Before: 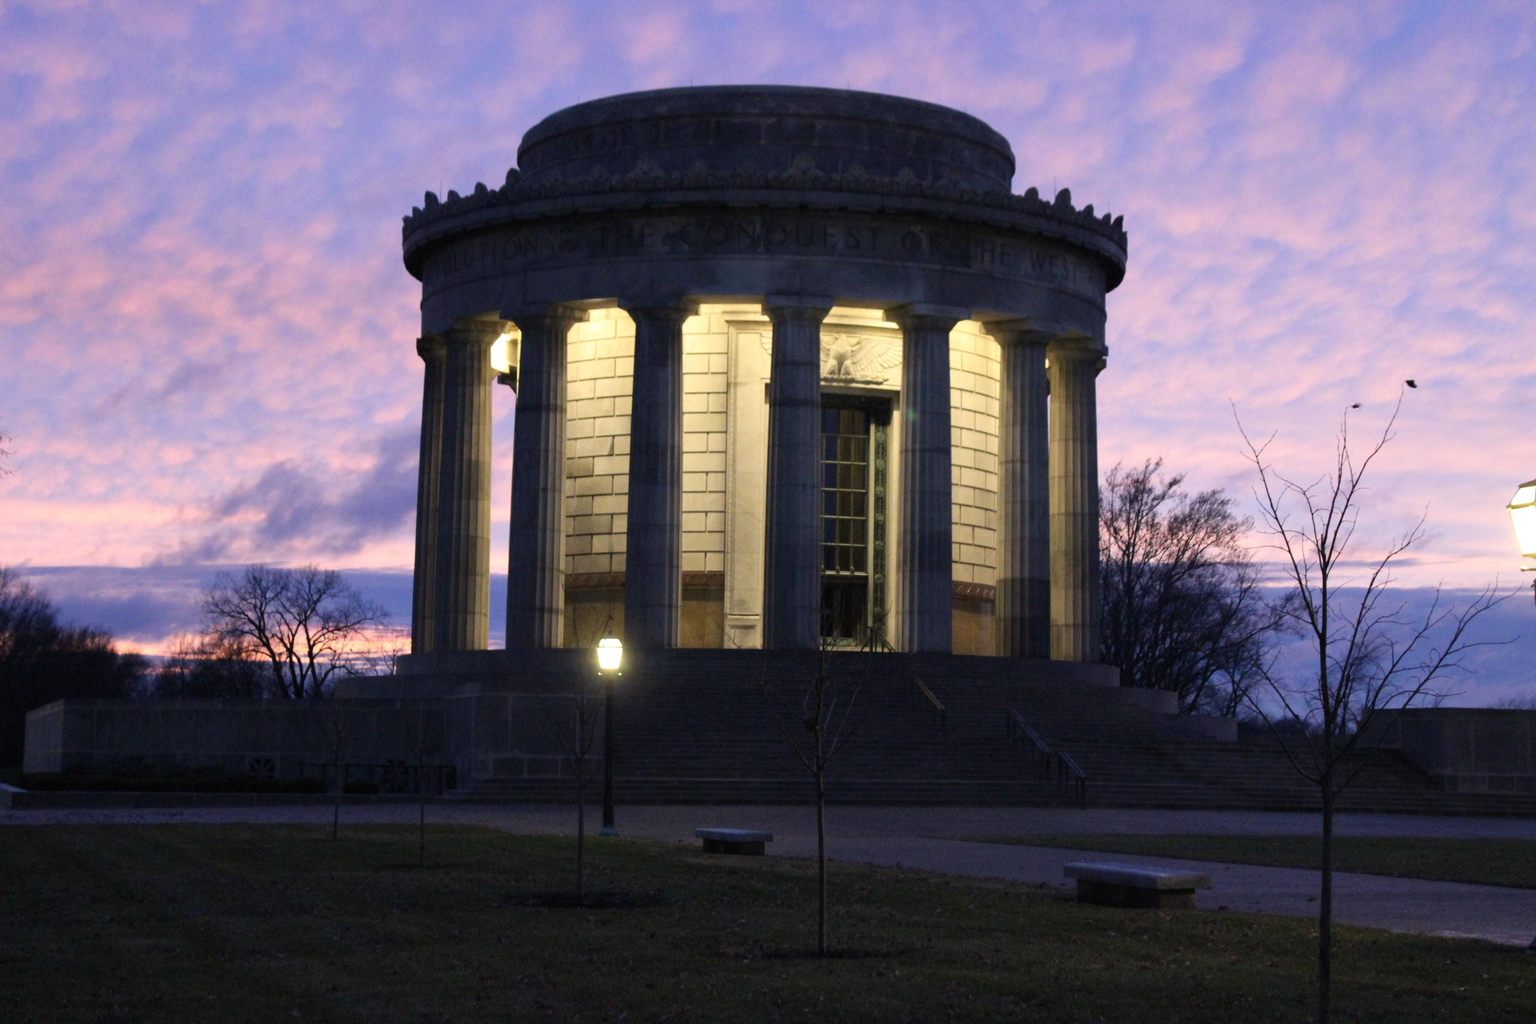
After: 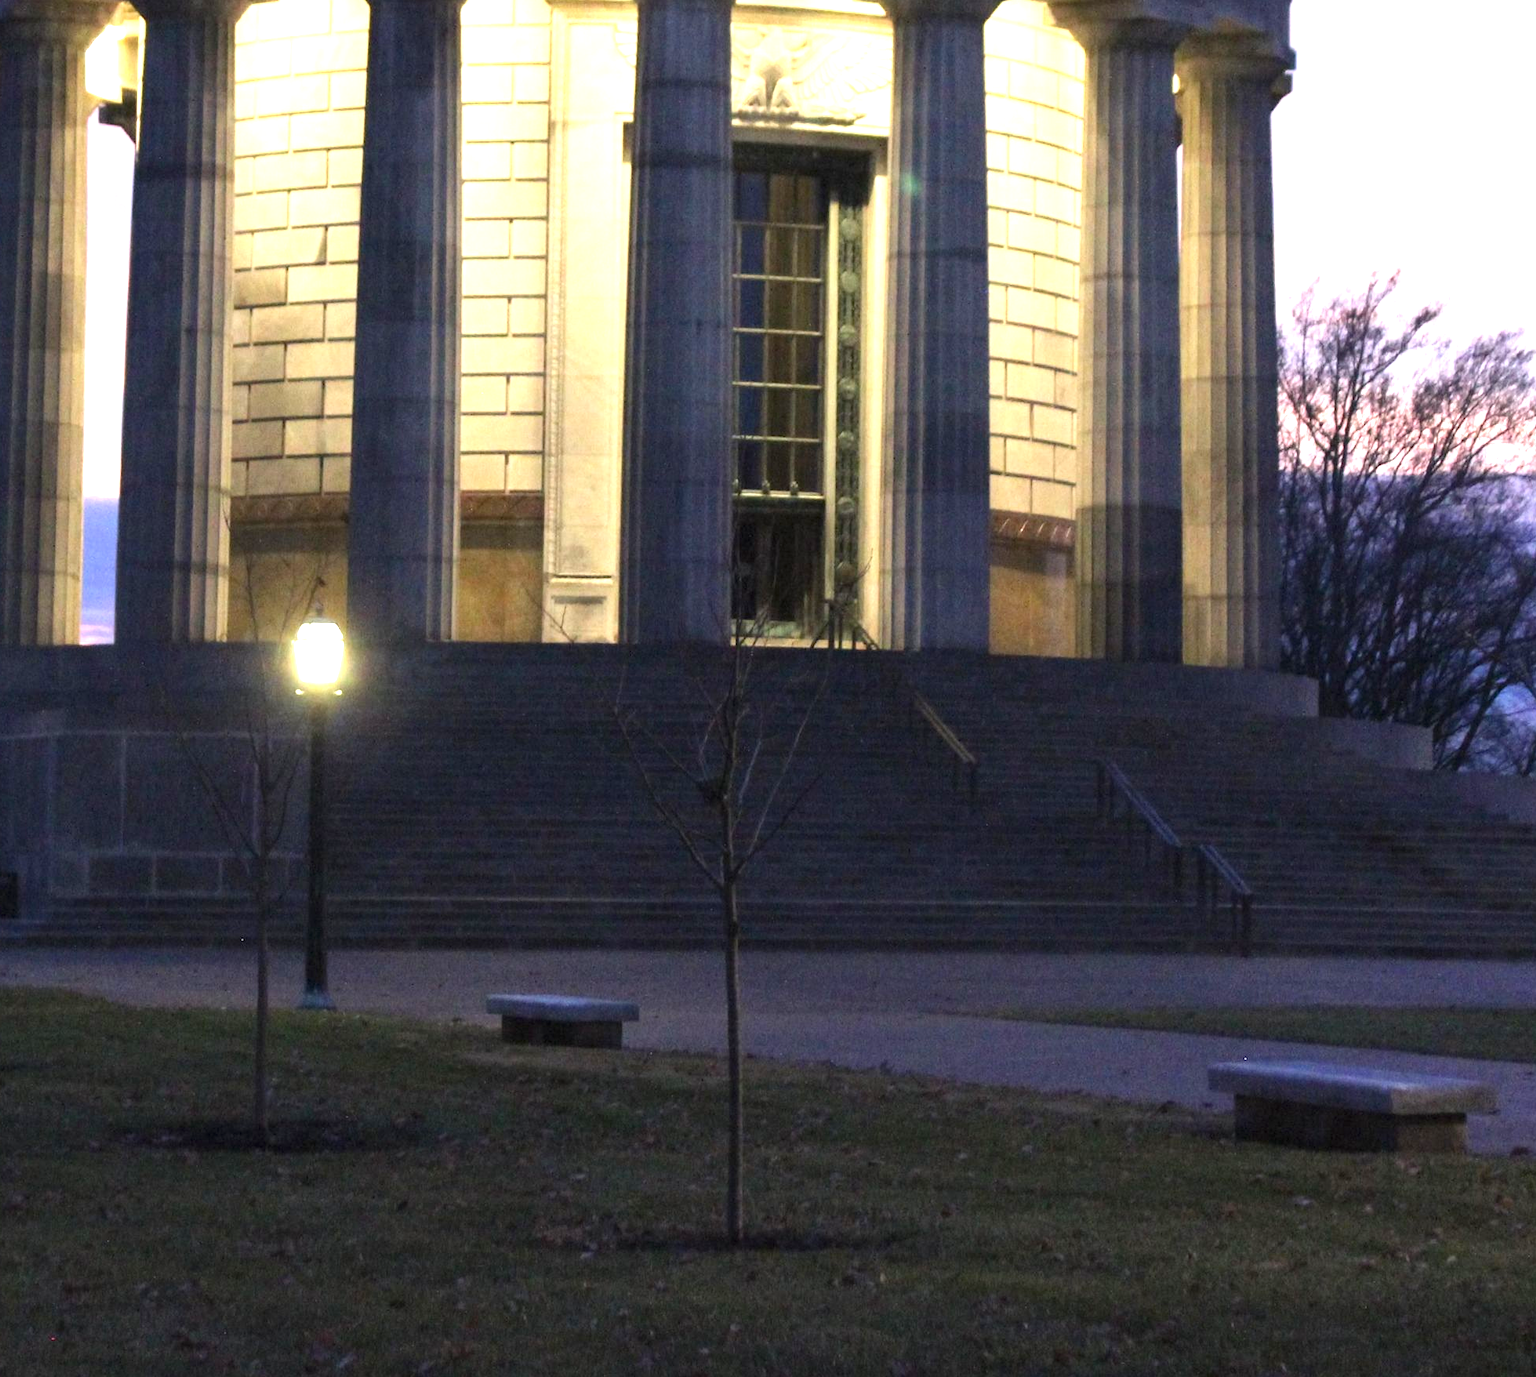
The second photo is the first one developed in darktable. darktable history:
exposure: exposure 1.27 EV, compensate highlight preservation false
crop and rotate: left 29.133%, top 31.352%, right 19.837%
